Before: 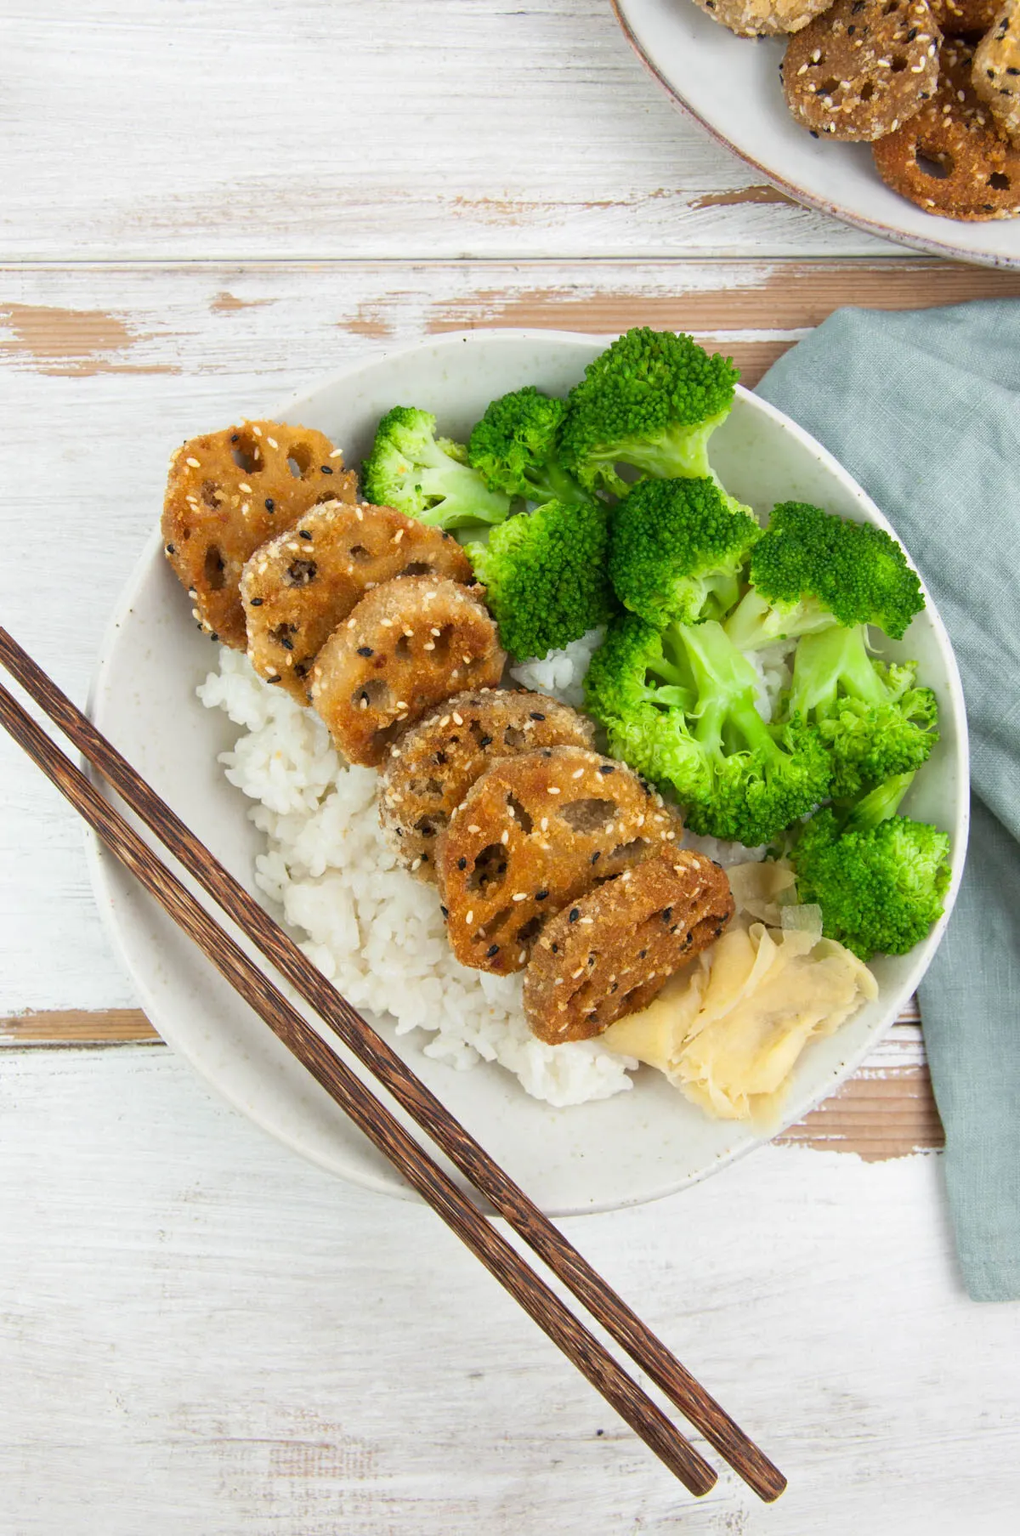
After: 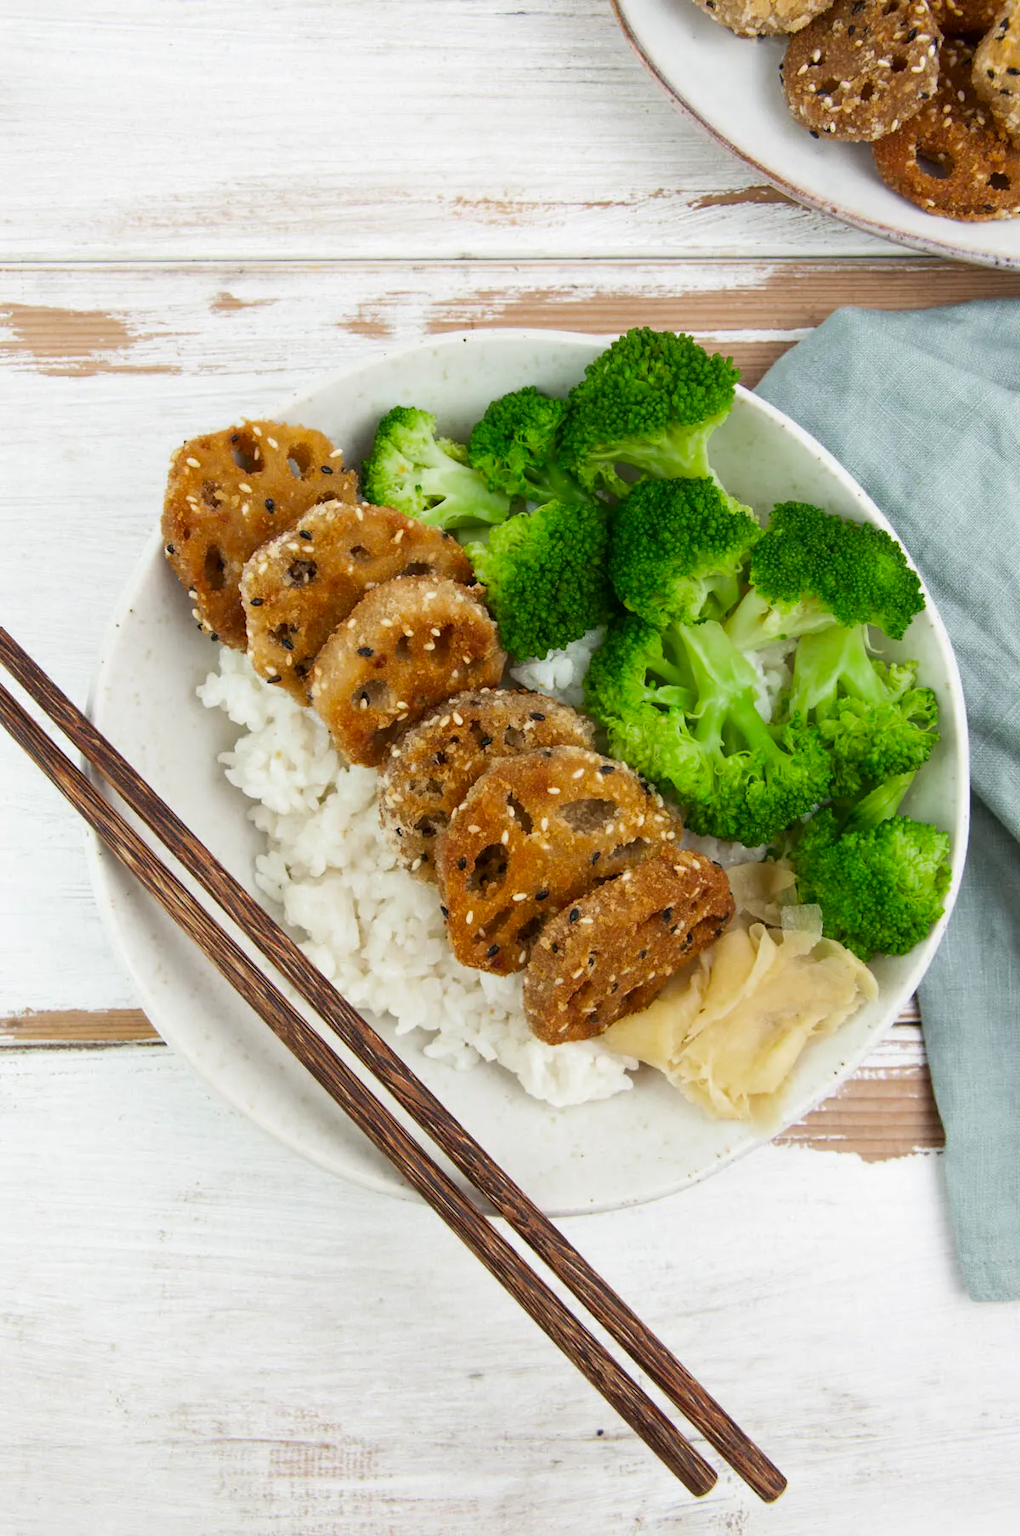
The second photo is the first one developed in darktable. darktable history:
color zones: curves: ch0 [(0, 0.425) (0.143, 0.422) (0.286, 0.42) (0.429, 0.419) (0.571, 0.419) (0.714, 0.42) (0.857, 0.422) (1, 0.425)]
contrast brightness saturation: contrast 0.14
